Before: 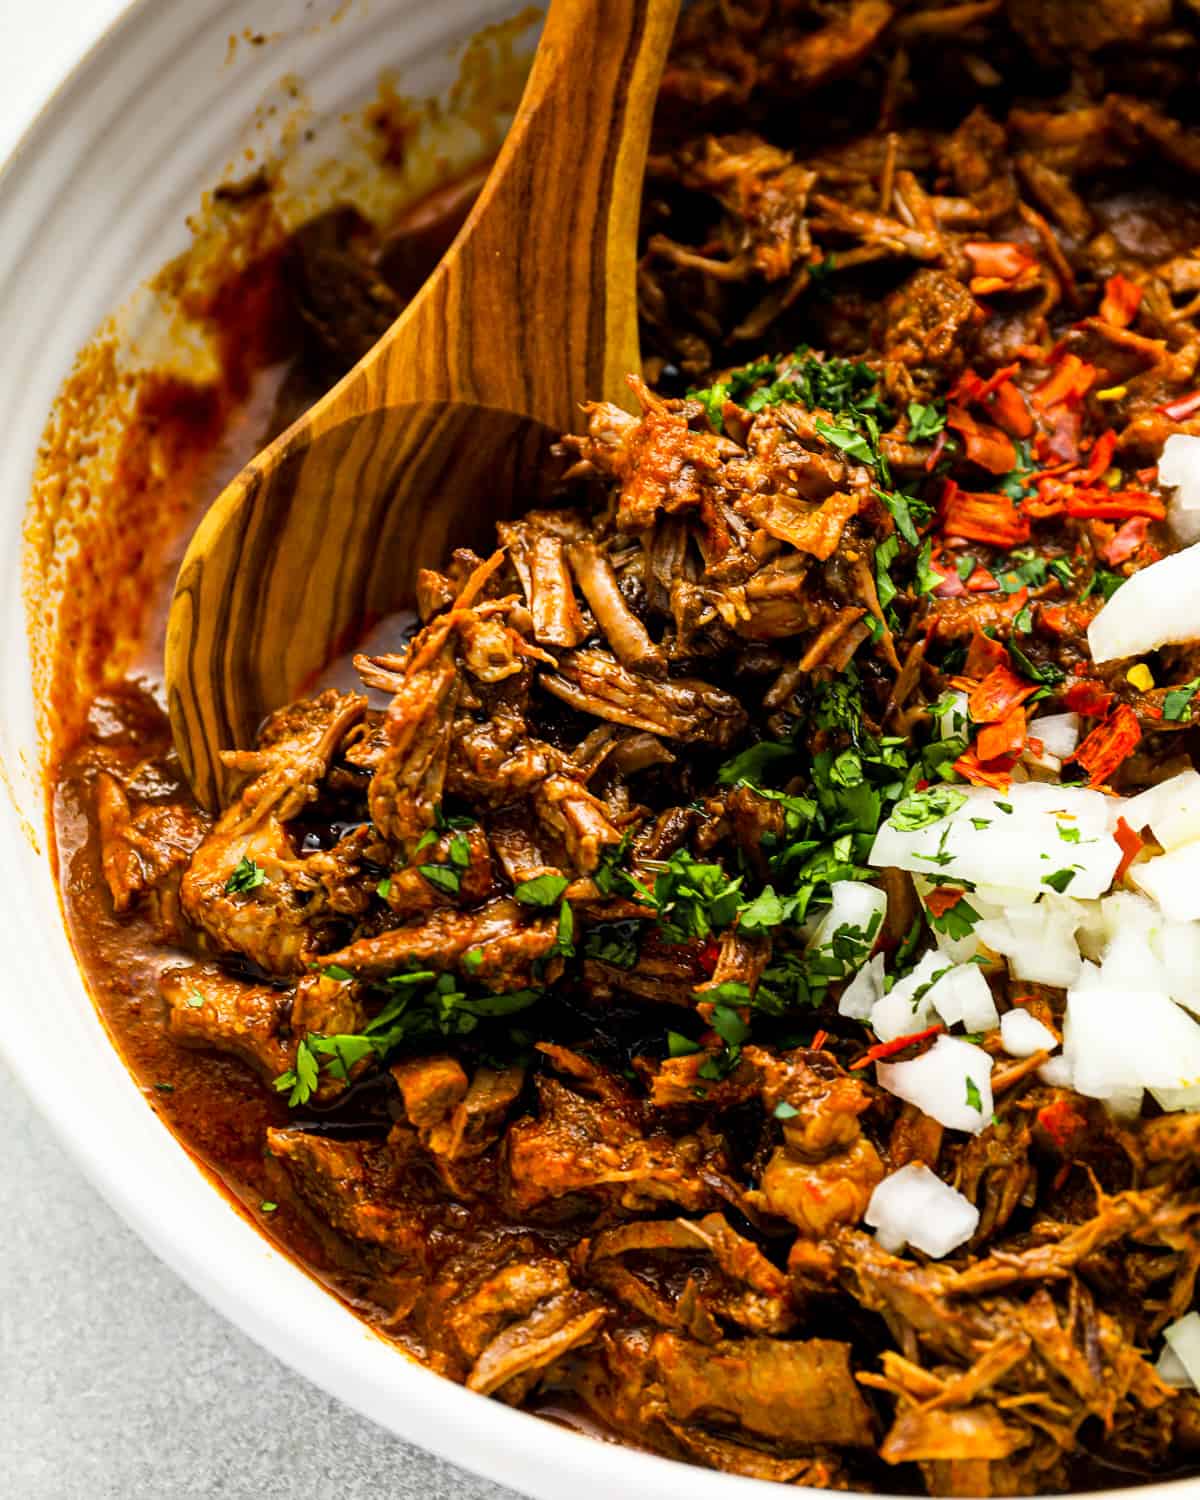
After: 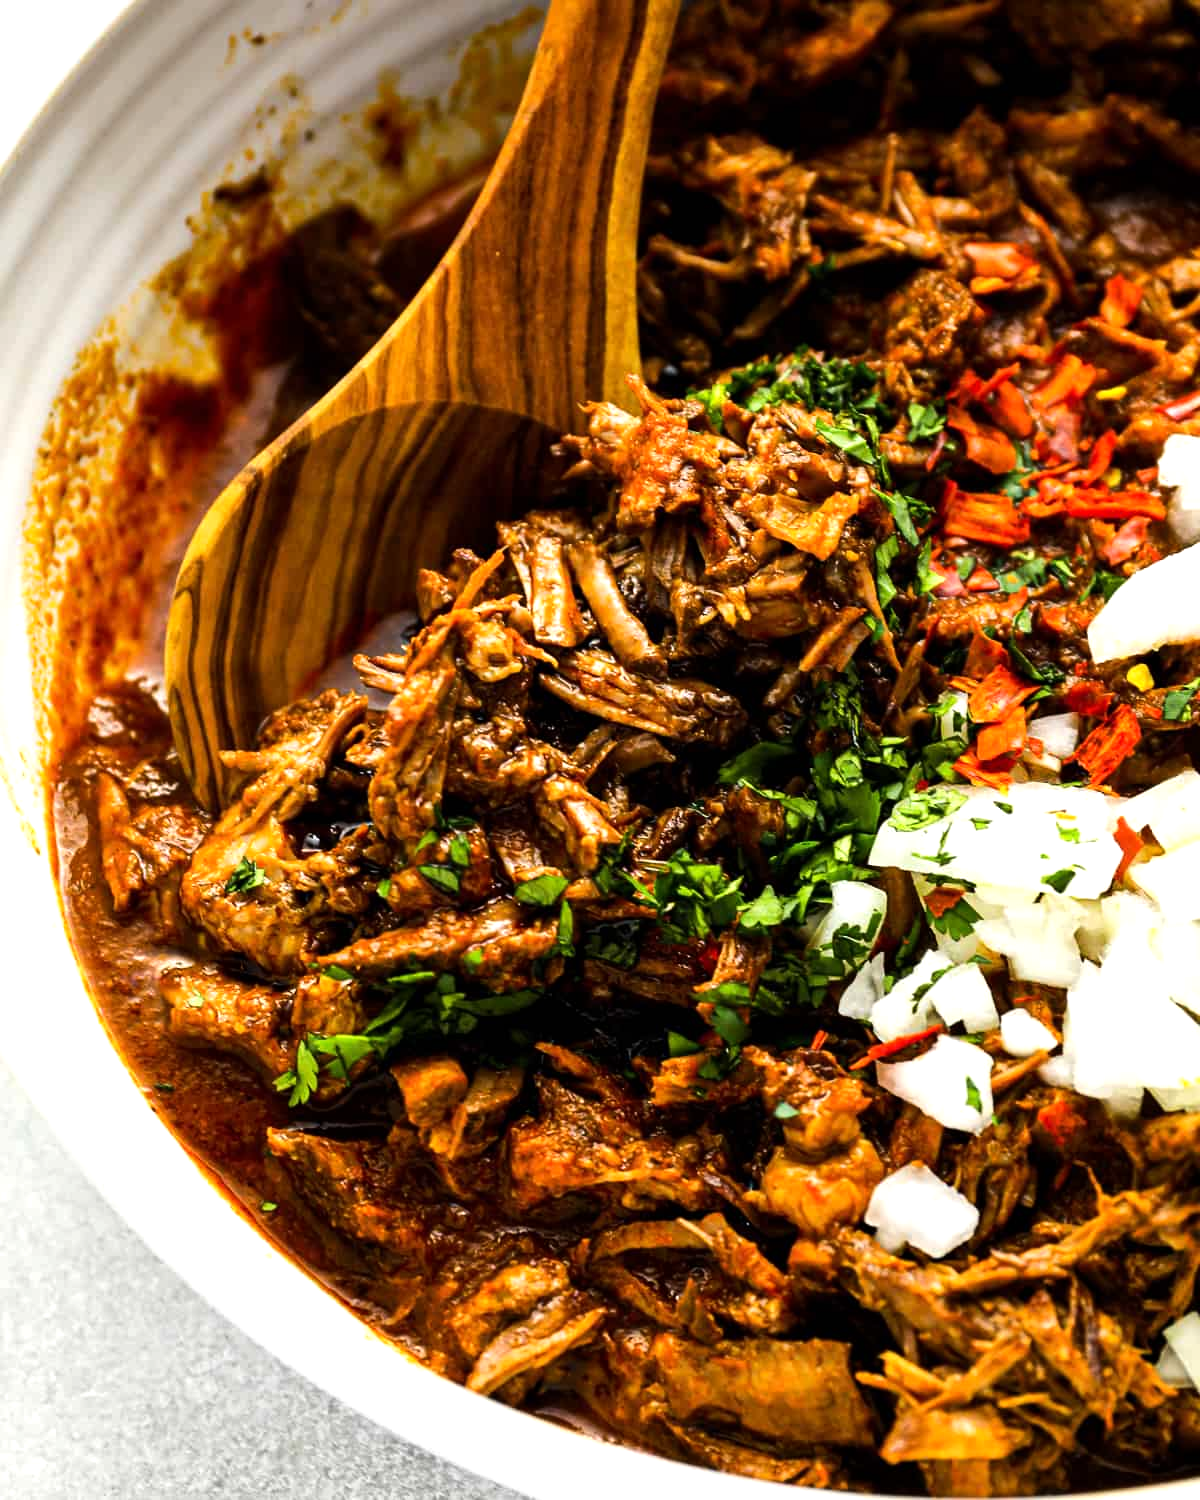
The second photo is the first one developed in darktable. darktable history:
tone equalizer: -8 EV -0.417 EV, -7 EV -0.389 EV, -6 EV -0.333 EV, -5 EV -0.222 EV, -3 EV 0.222 EV, -2 EV 0.333 EV, -1 EV 0.389 EV, +0 EV 0.417 EV, edges refinement/feathering 500, mask exposure compensation -1.57 EV, preserve details no
exposure: compensate highlight preservation false
